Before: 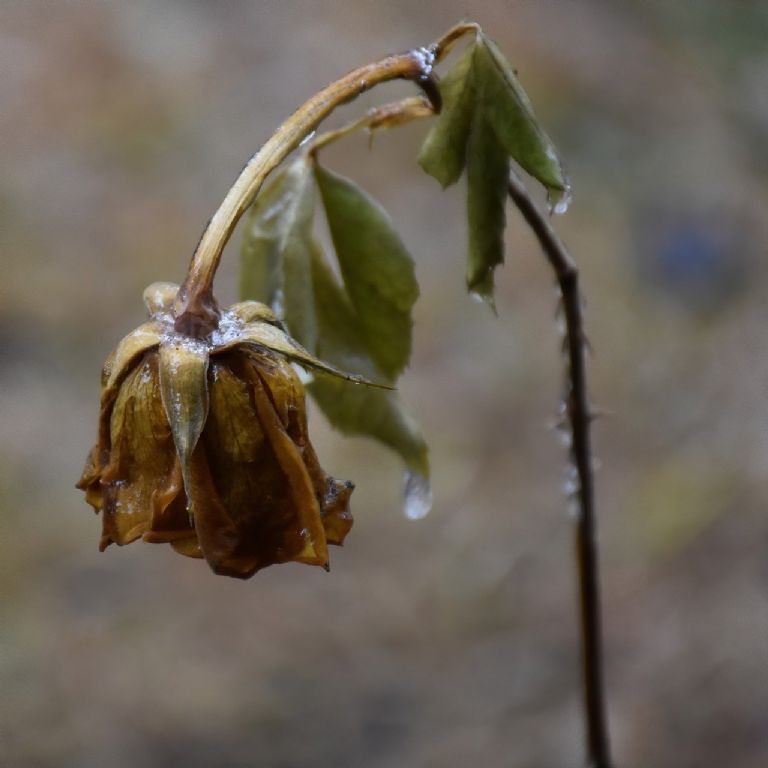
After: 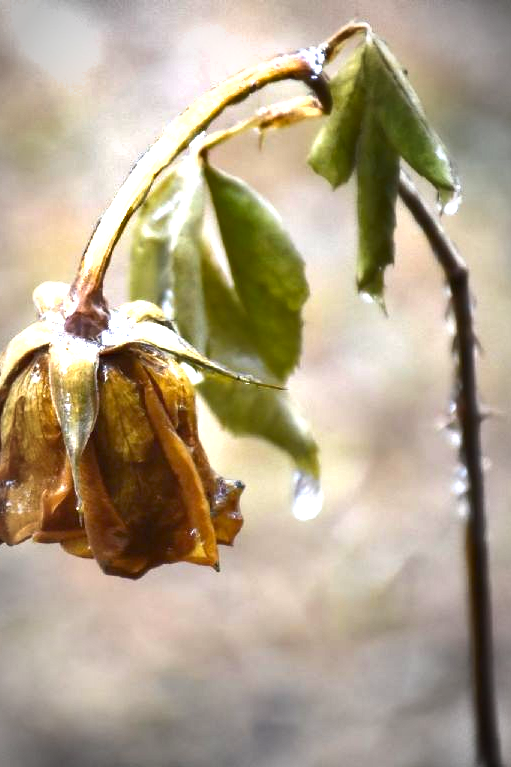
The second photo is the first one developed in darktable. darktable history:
crop and rotate: left 14.371%, right 18.964%
shadows and highlights: low approximation 0.01, soften with gaussian
vignetting: automatic ratio true
tone equalizer: mask exposure compensation -0.491 EV
exposure: black level correction 0, exposure 2.107 EV, compensate exposure bias true, compensate highlight preservation false
